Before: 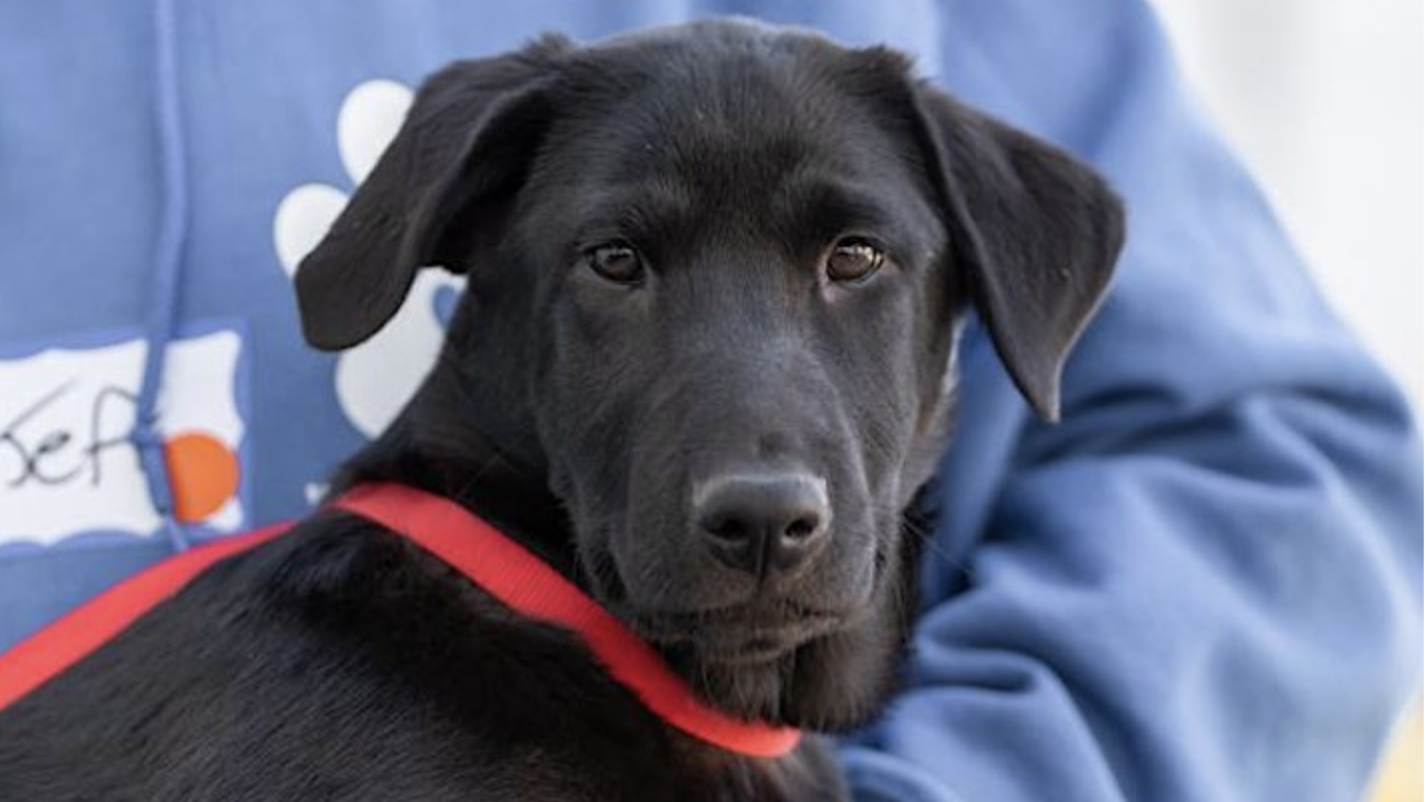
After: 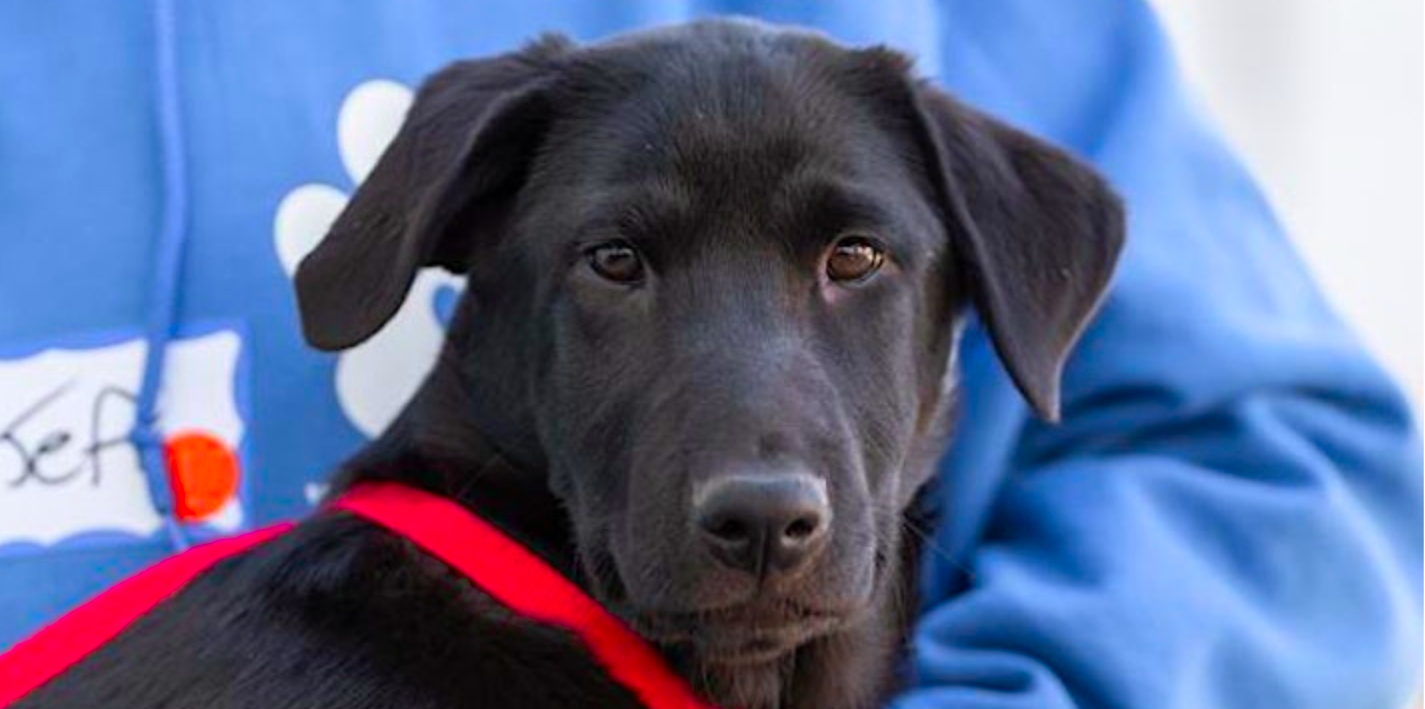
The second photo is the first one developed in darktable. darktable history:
crop and rotate: top 0%, bottom 11.49%
color contrast: green-magenta contrast 1.69, blue-yellow contrast 1.49
